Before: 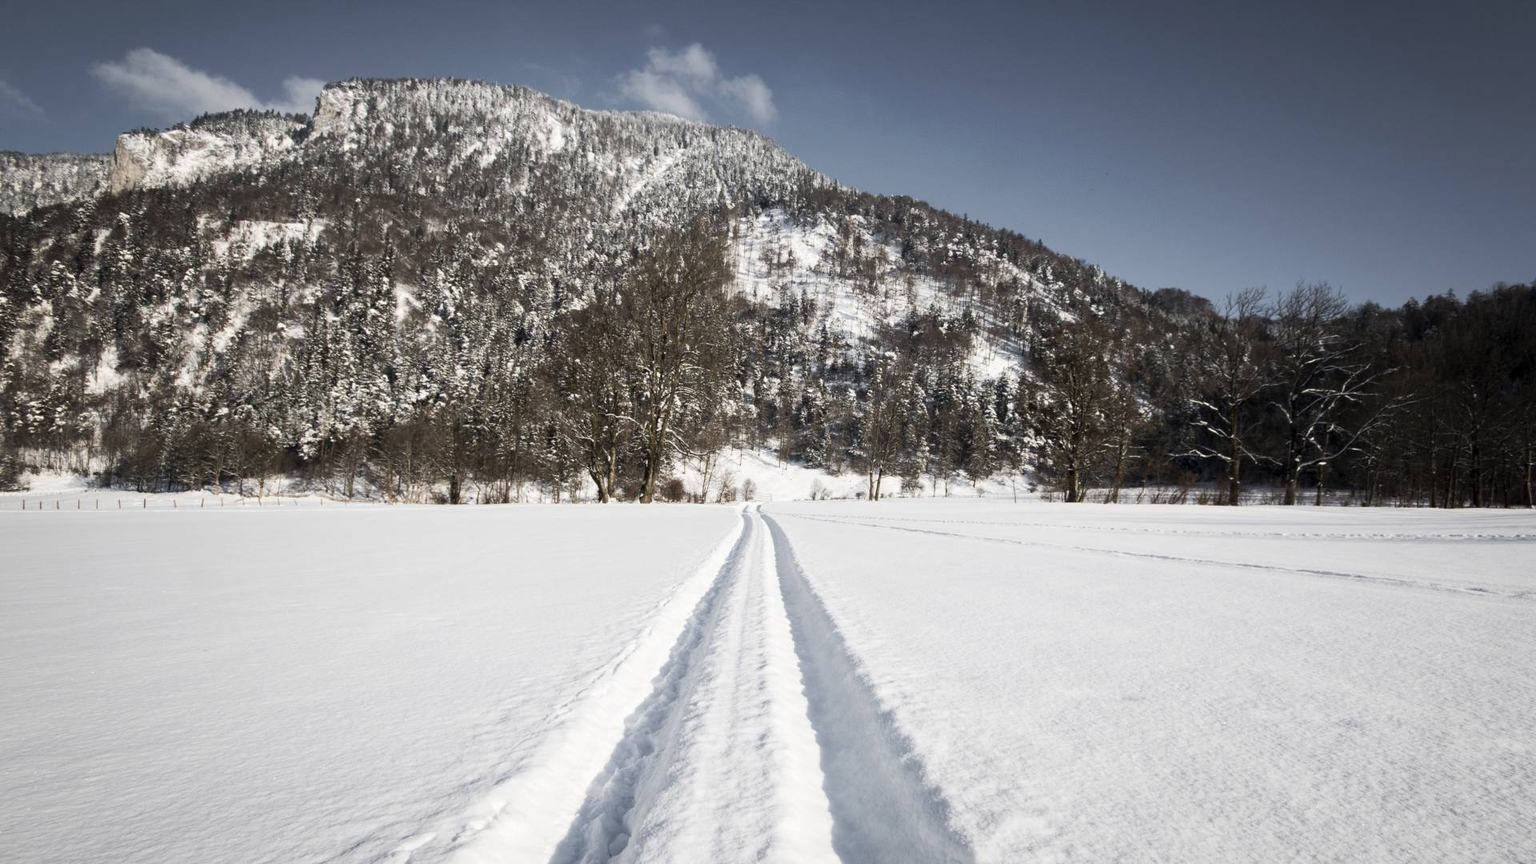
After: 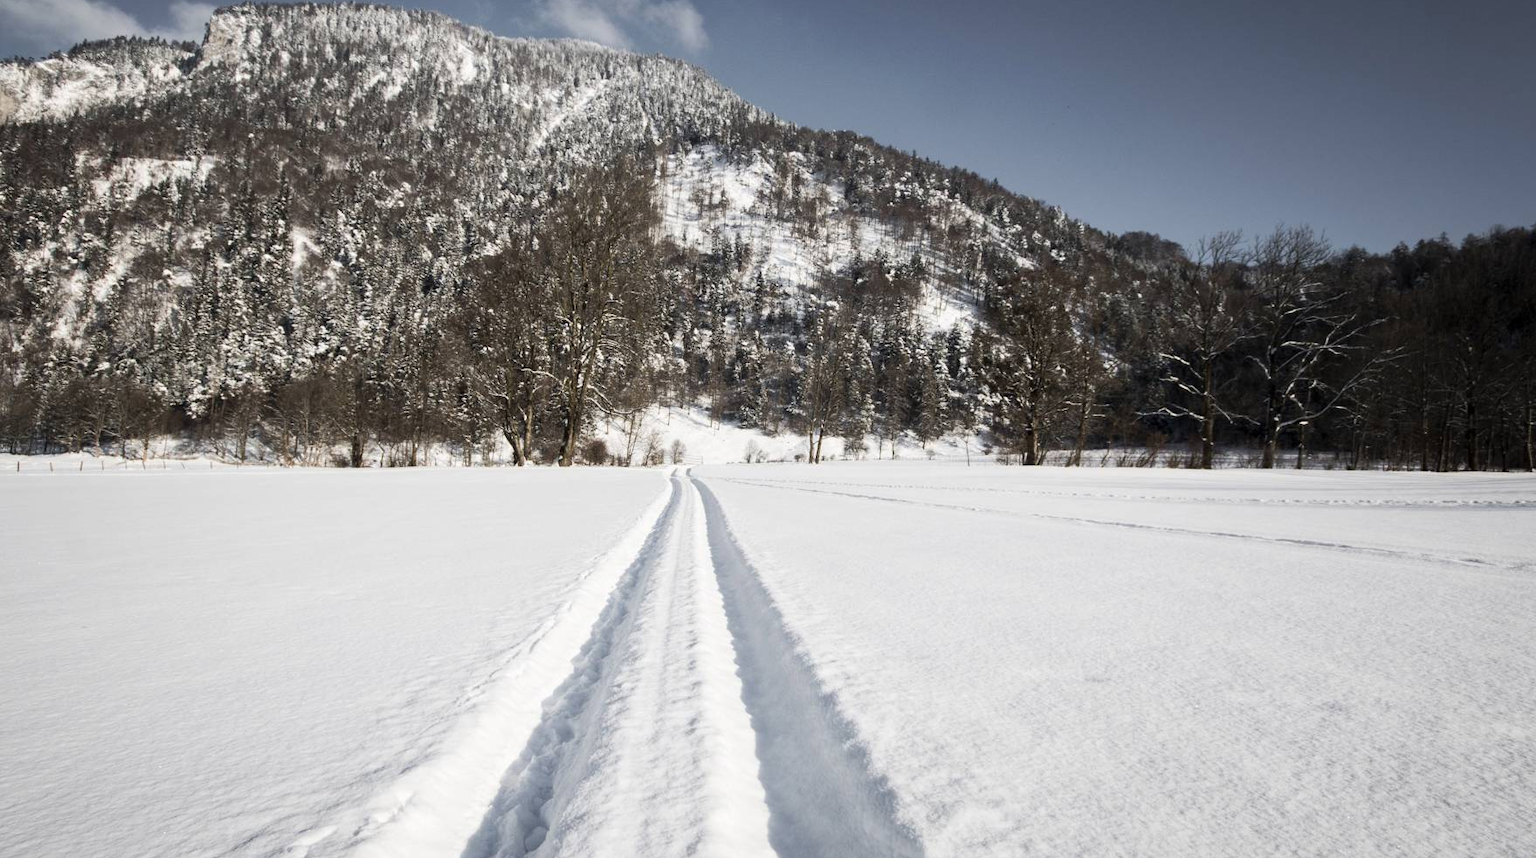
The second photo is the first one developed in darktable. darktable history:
crop and rotate: left 8.383%, top 8.971%
